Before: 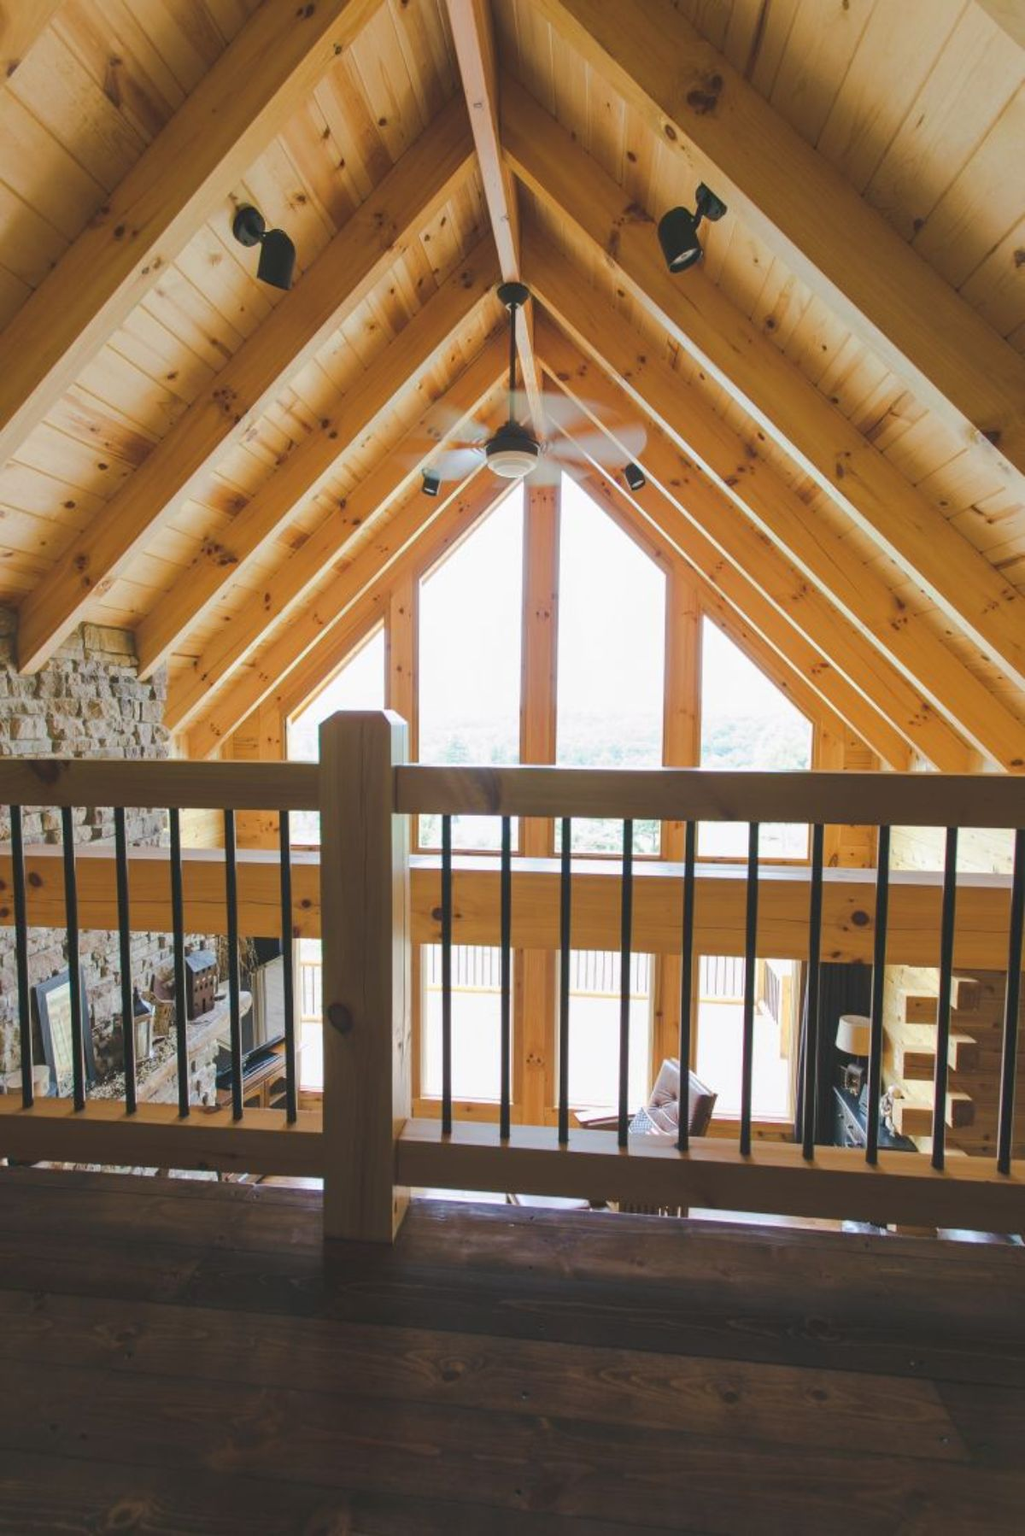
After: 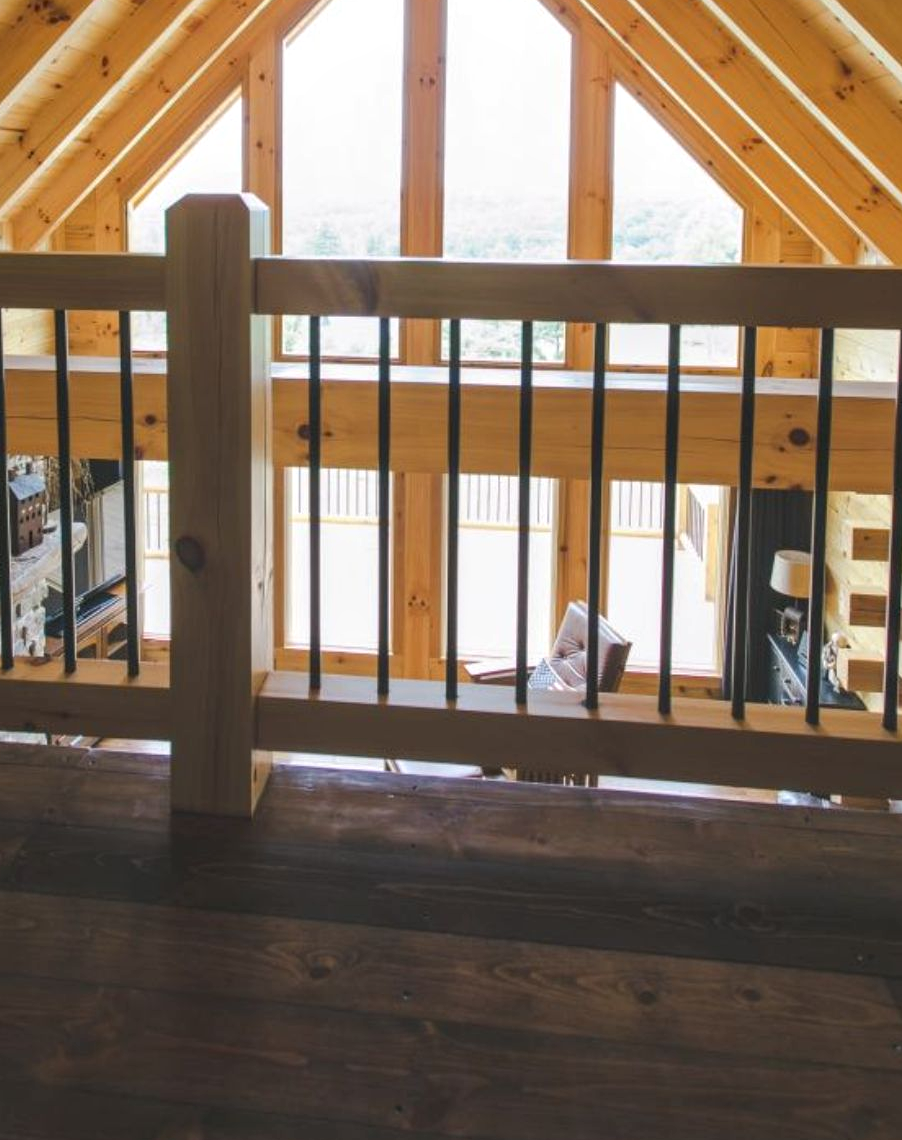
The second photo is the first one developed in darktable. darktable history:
crop and rotate: left 17.343%, top 35.517%, right 7.426%, bottom 1.045%
local contrast: on, module defaults
